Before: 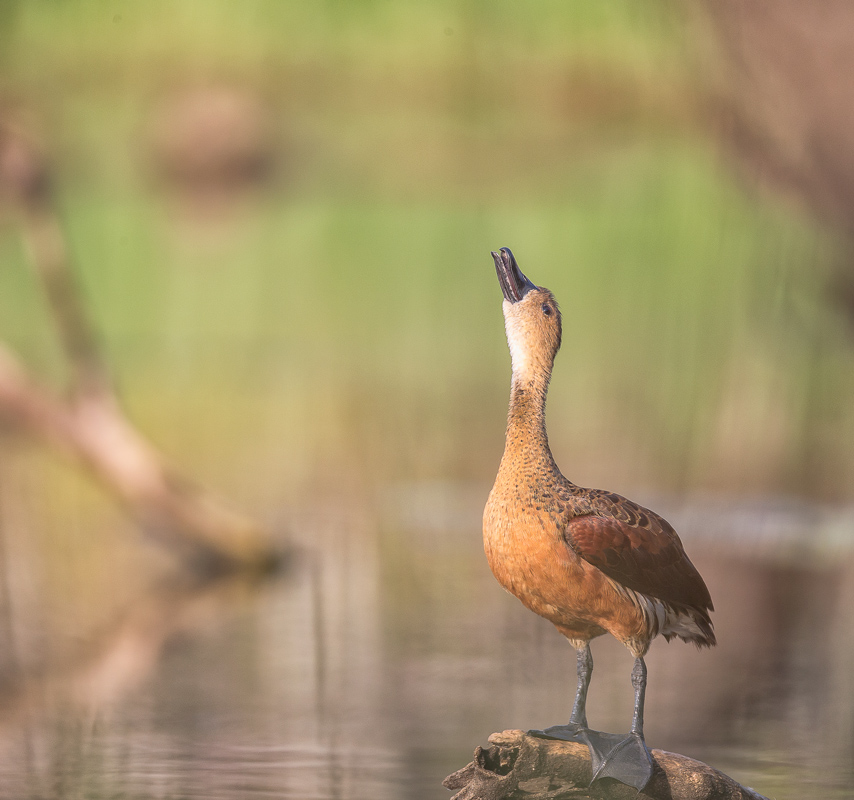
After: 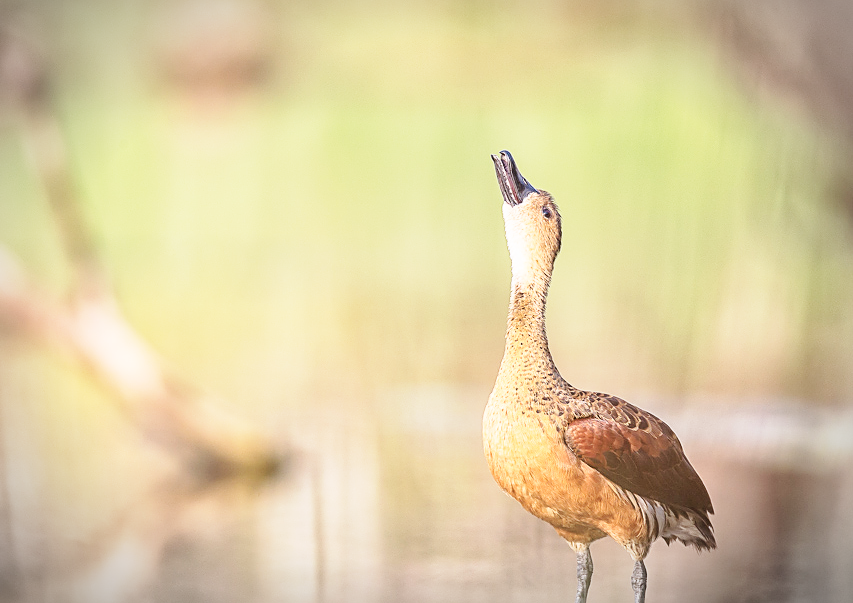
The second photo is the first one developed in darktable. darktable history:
vignetting: fall-off start 86.61%, automatic ratio true, unbound false
base curve: curves: ch0 [(0, 0) (0.018, 0.026) (0.143, 0.37) (0.33, 0.731) (0.458, 0.853) (0.735, 0.965) (0.905, 0.986) (1, 1)], preserve colors none
crop and rotate: top 12.359%, bottom 12.161%
sharpen: on, module defaults
